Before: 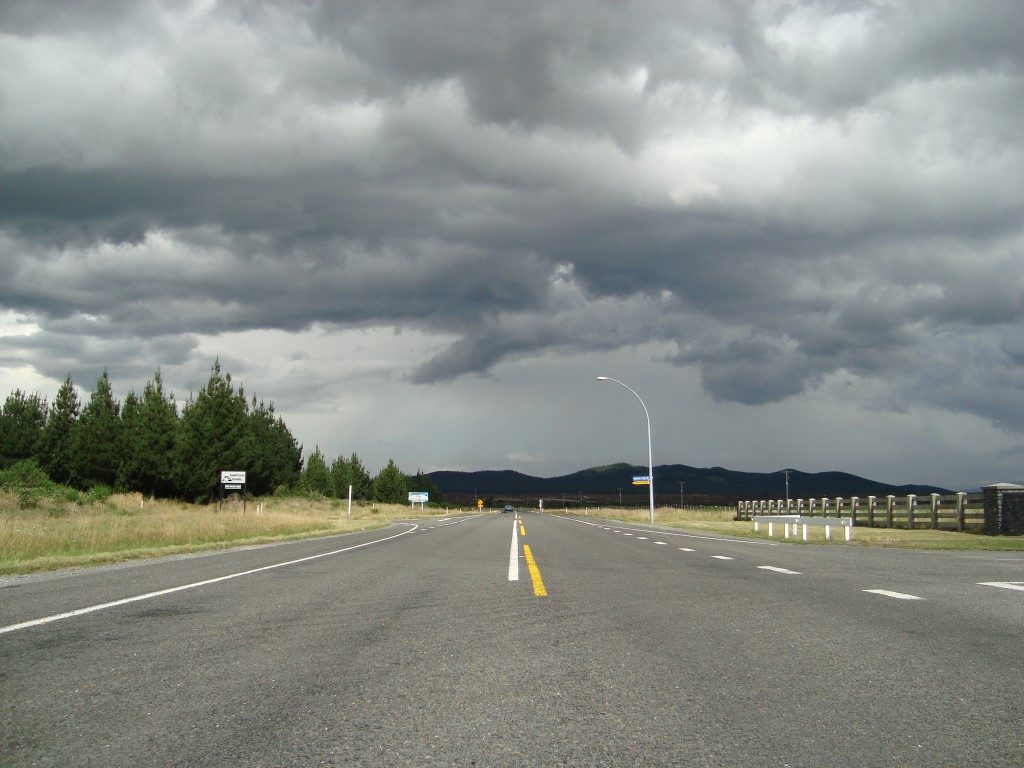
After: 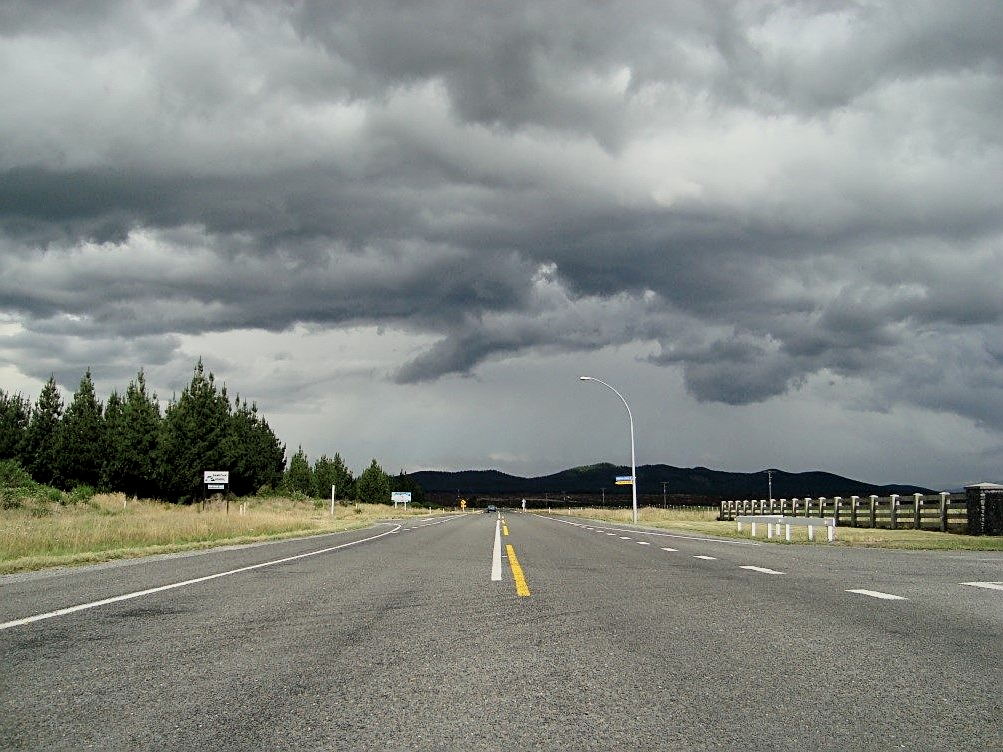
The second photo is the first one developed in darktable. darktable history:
filmic rgb: black relative exposure -7.65 EV, white relative exposure 4.56 EV, hardness 3.61, contrast 1.055, color science v6 (2022)
sharpen: on, module defaults
crop: left 1.697%, right 0.287%, bottom 2.059%
local contrast: mode bilateral grid, contrast 19, coarseness 50, detail 143%, midtone range 0.2
